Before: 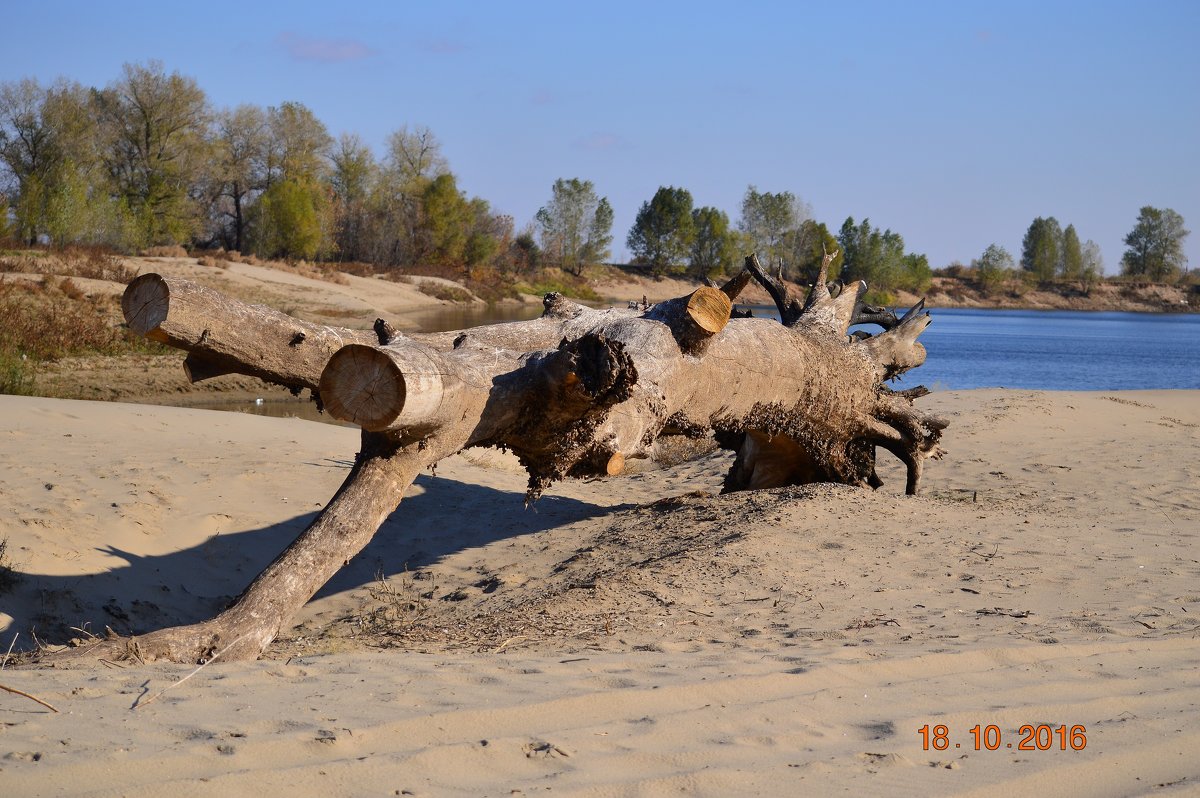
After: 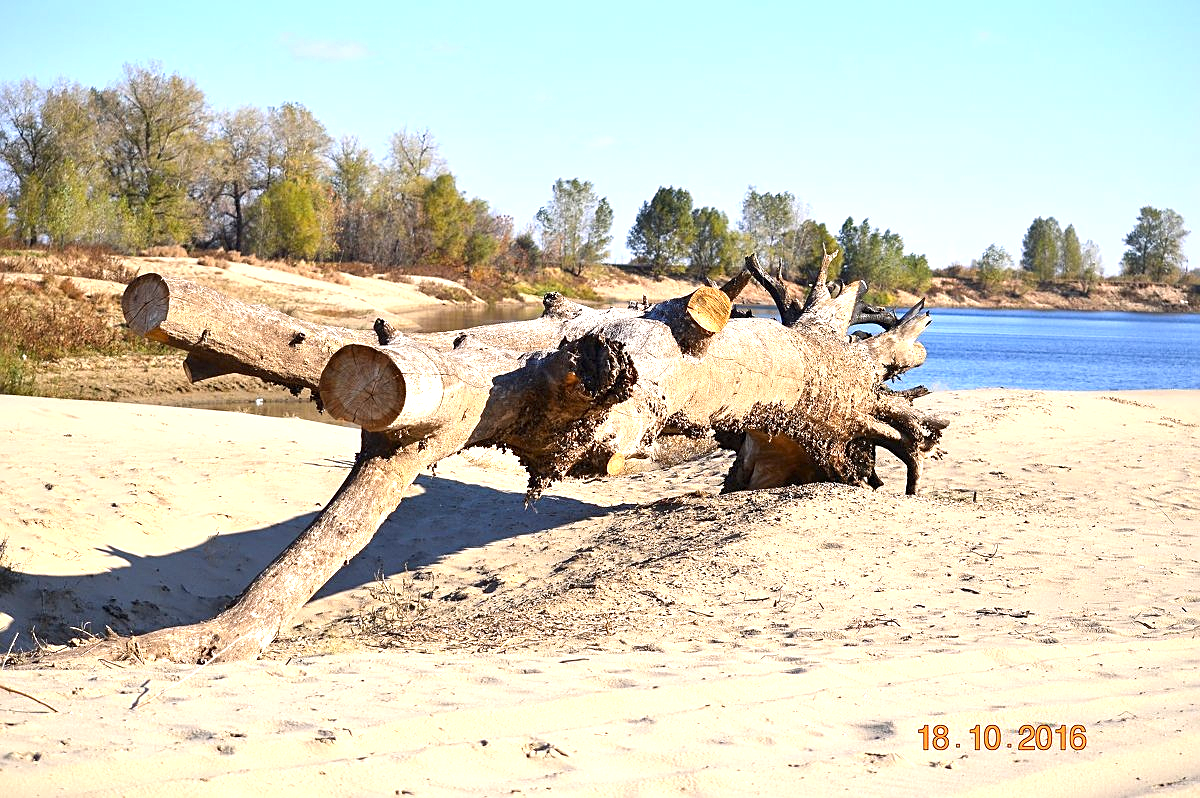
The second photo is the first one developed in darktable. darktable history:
exposure: exposure 0.086 EV, compensate exposure bias true, compensate highlight preservation false
sharpen: on, module defaults
